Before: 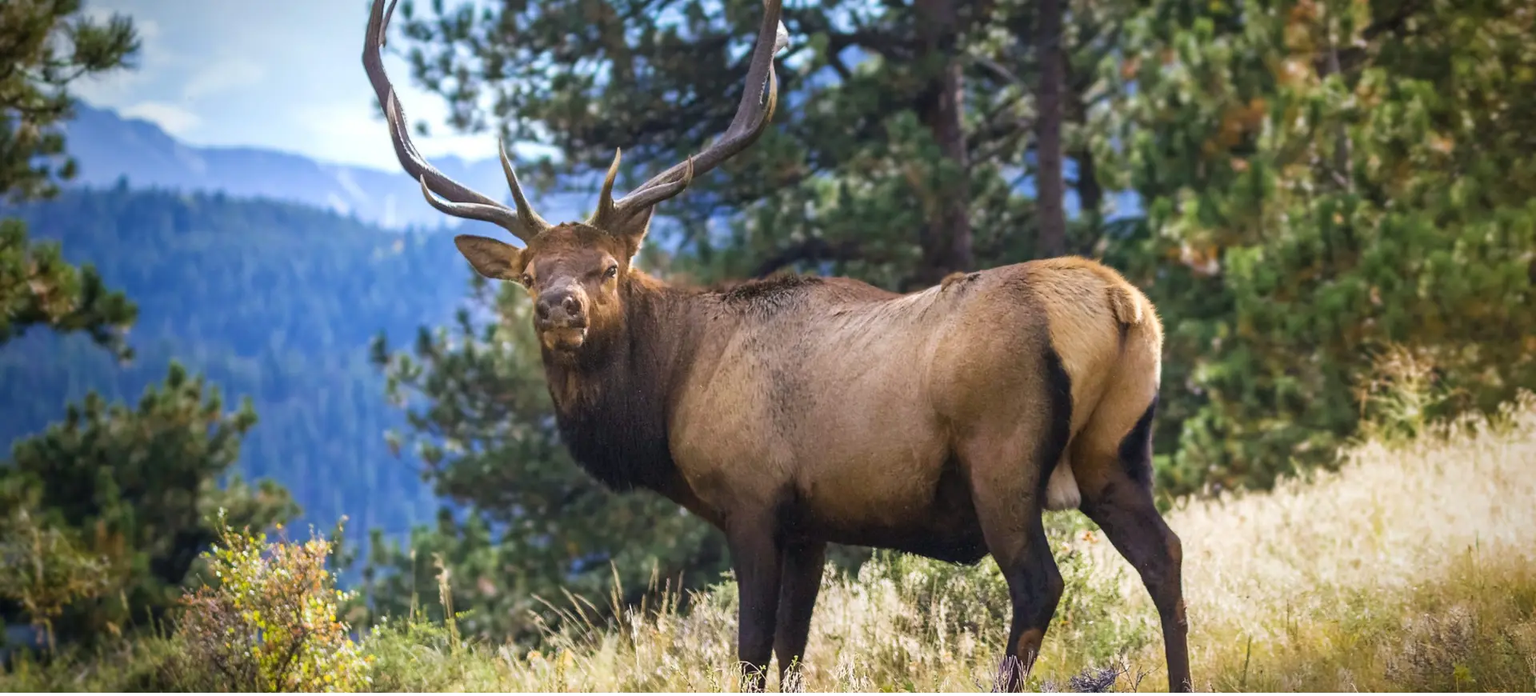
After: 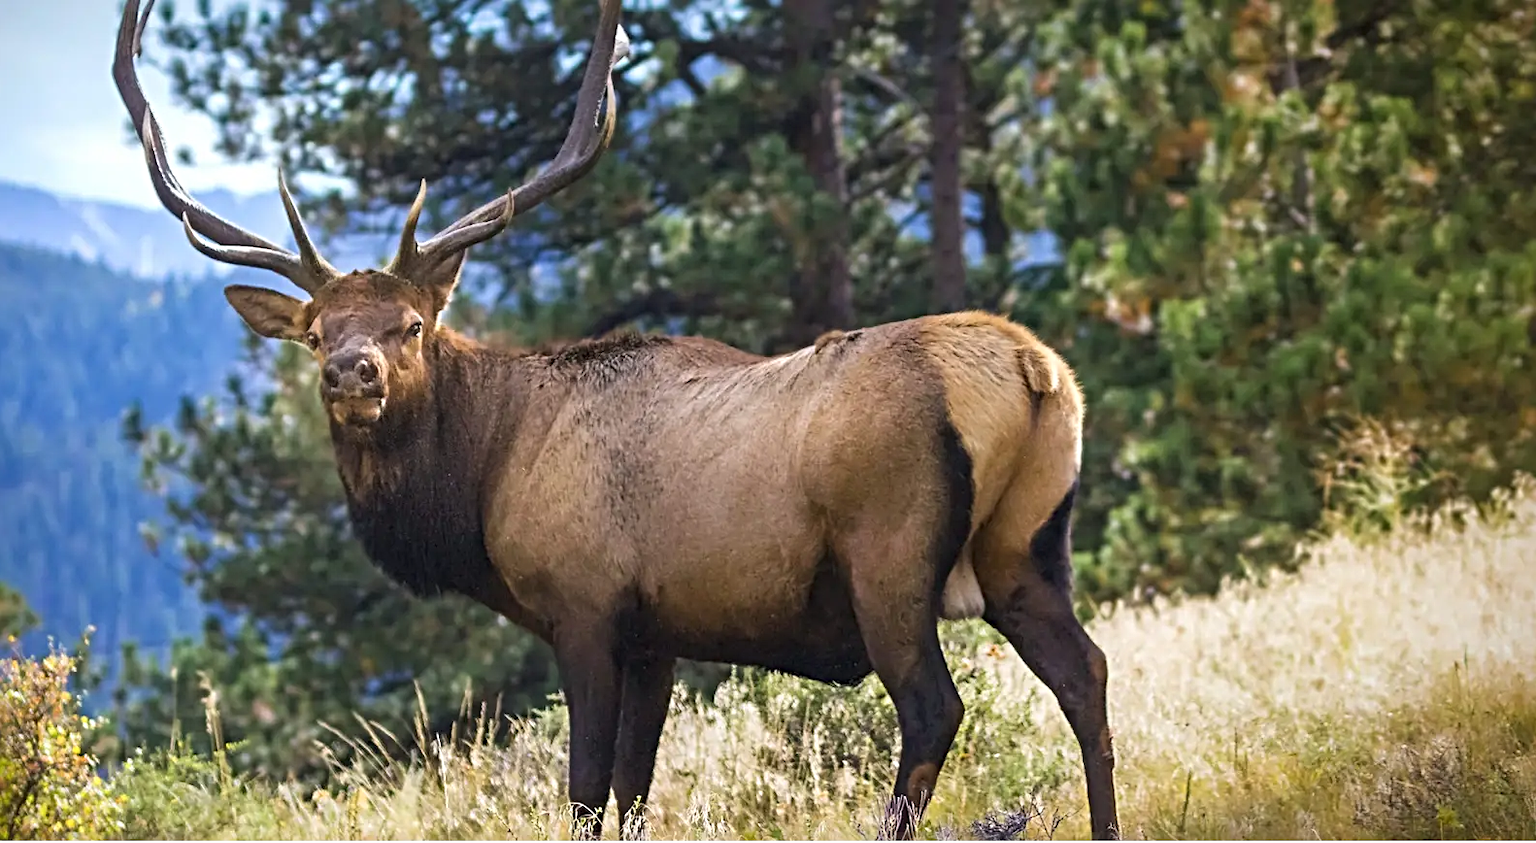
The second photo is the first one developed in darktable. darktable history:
sharpen: radius 4.883
crop: left 17.582%, bottom 0.031%
